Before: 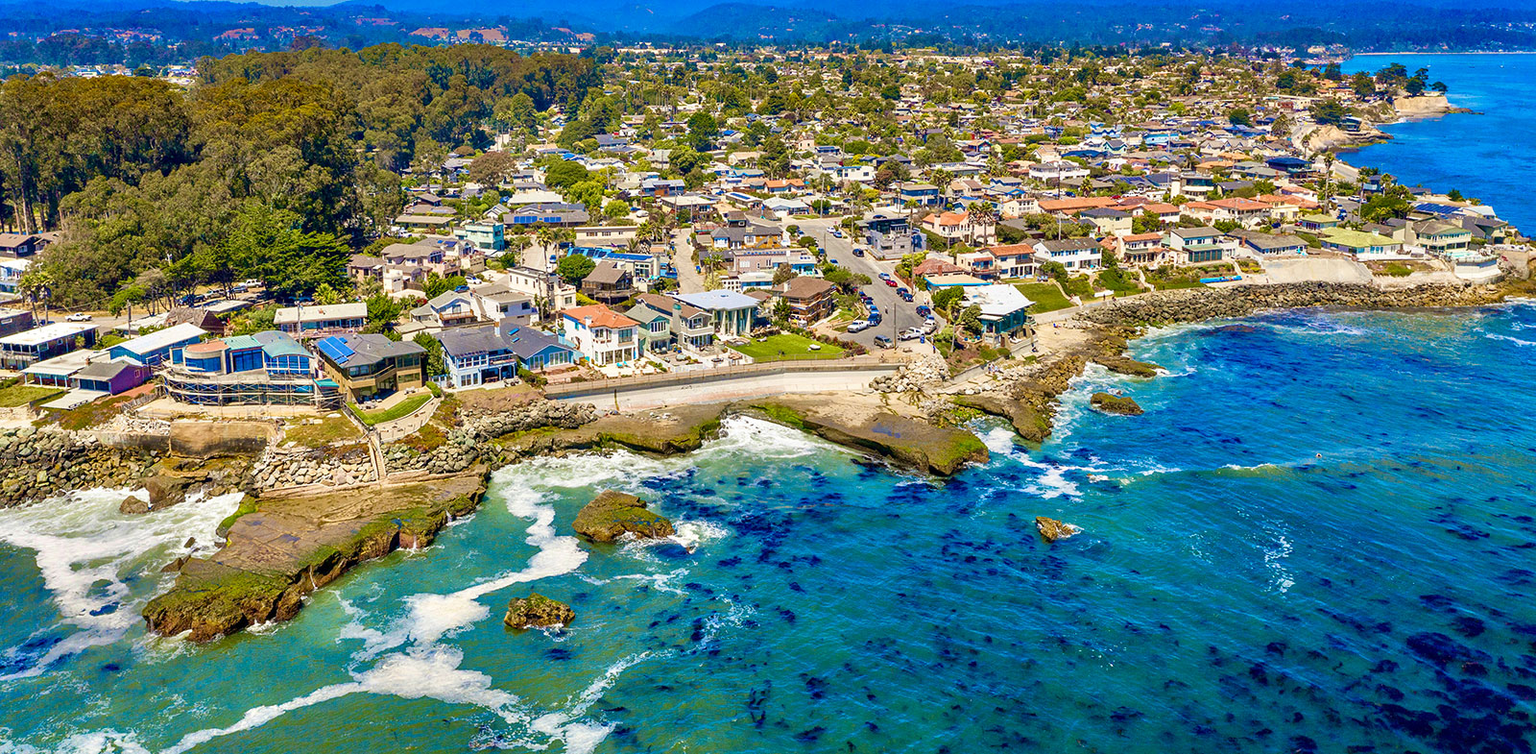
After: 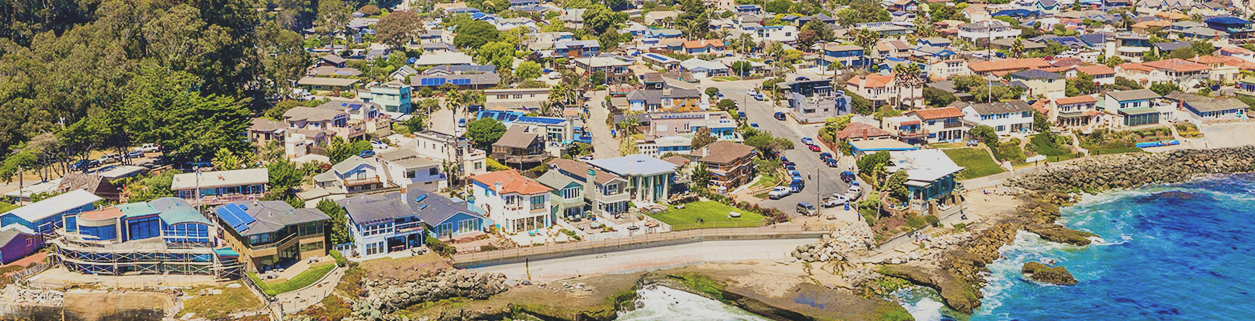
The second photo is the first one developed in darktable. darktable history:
crop: left 7.144%, top 18.789%, right 14.406%, bottom 40.202%
exposure: black level correction -0.03, compensate exposure bias true, compensate highlight preservation false
filmic rgb: middle gray luminance 28.76%, black relative exposure -10.35 EV, white relative exposure 5.48 EV, target black luminance 0%, hardness 3.94, latitude 1.96%, contrast 1.127, highlights saturation mix 4.55%, shadows ↔ highlights balance 15.34%
tone equalizer: on, module defaults
